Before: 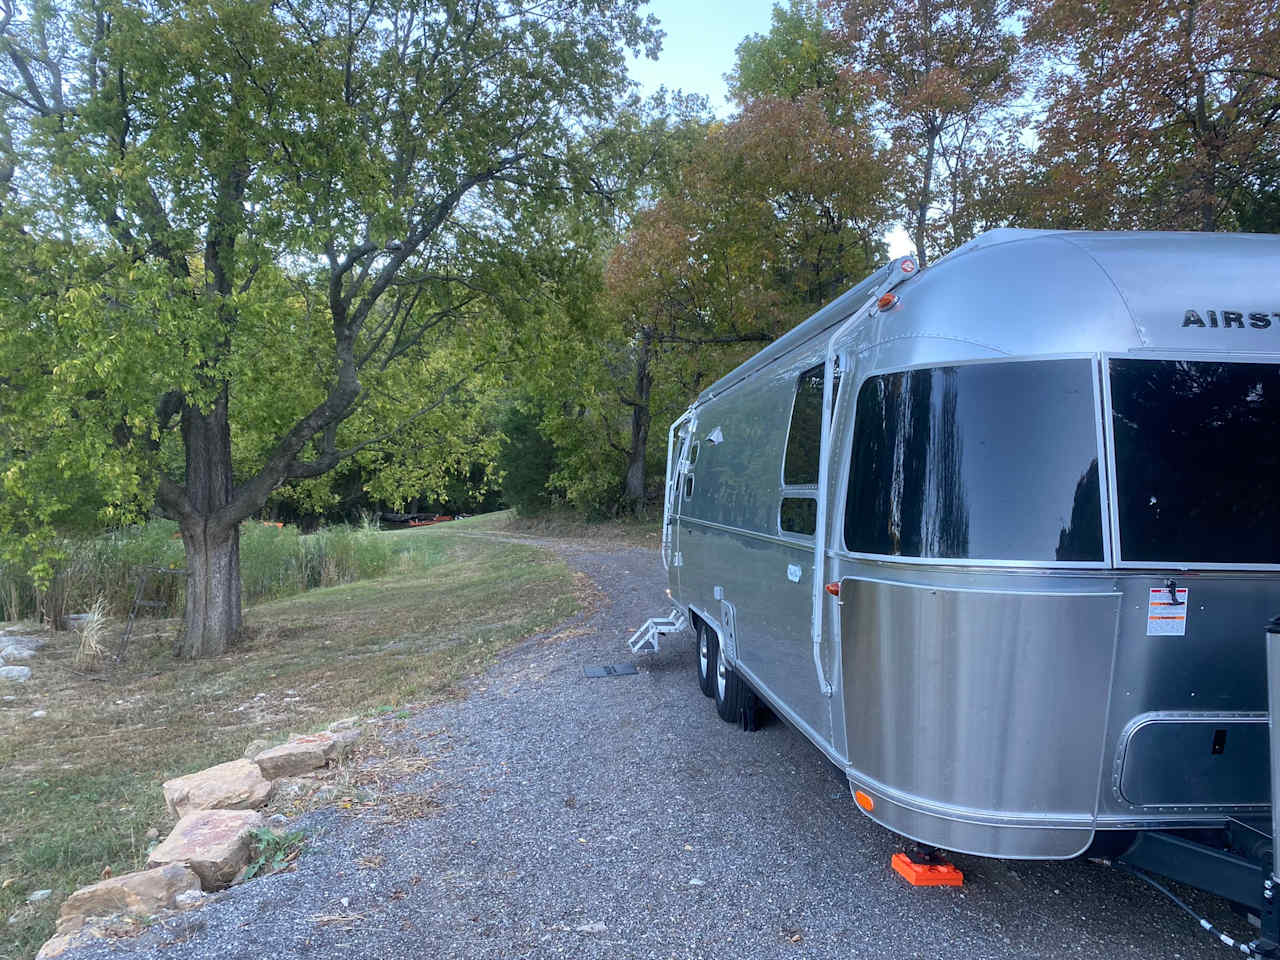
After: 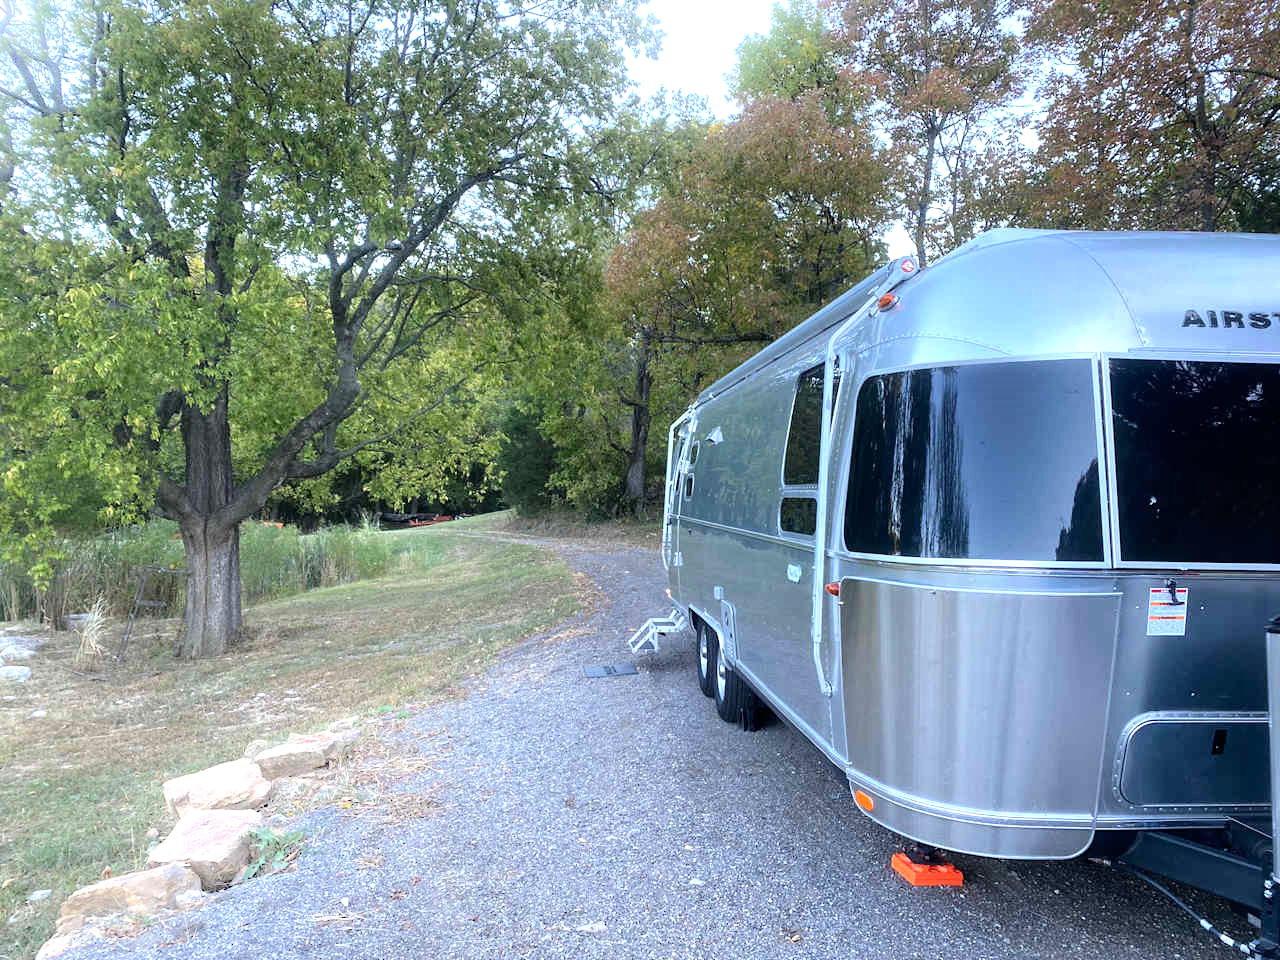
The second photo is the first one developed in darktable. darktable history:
tone equalizer: -8 EV -0.769 EV, -7 EV -0.688 EV, -6 EV -0.609 EV, -5 EV -0.399 EV, -3 EV 0.377 EV, -2 EV 0.6 EV, -1 EV 0.678 EV, +0 EV 0.734 EV
shadows and highlights: highlights 69.76, soften with gaussian
